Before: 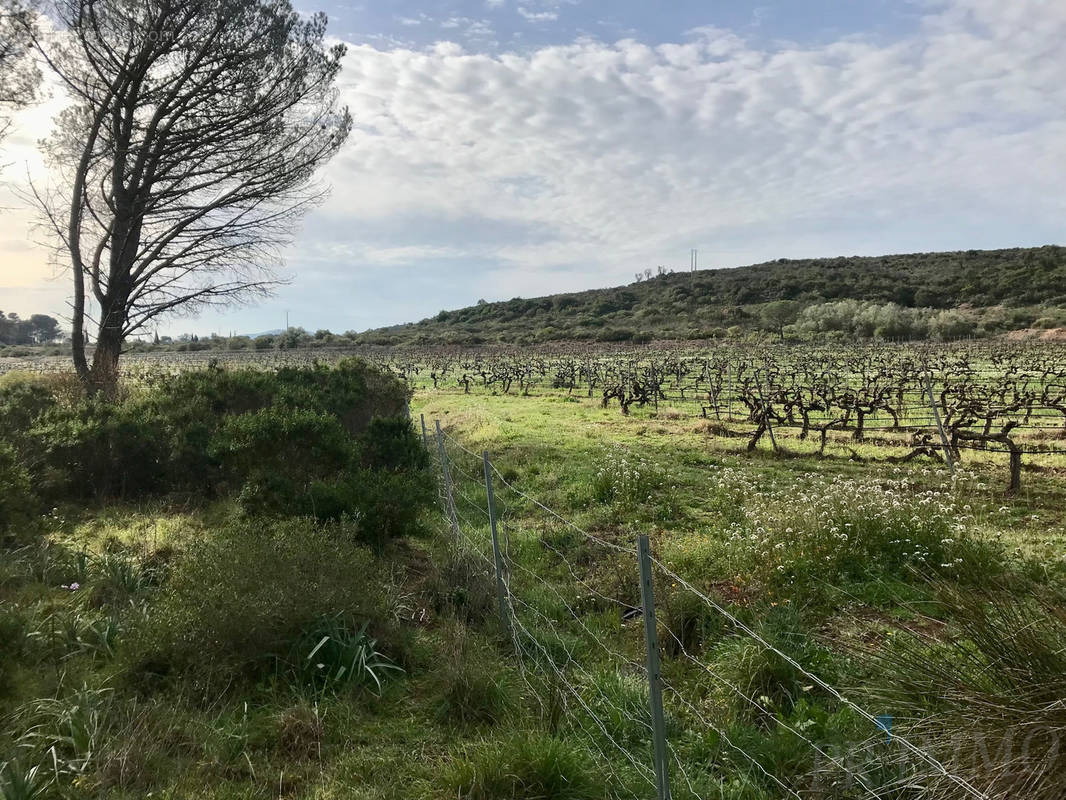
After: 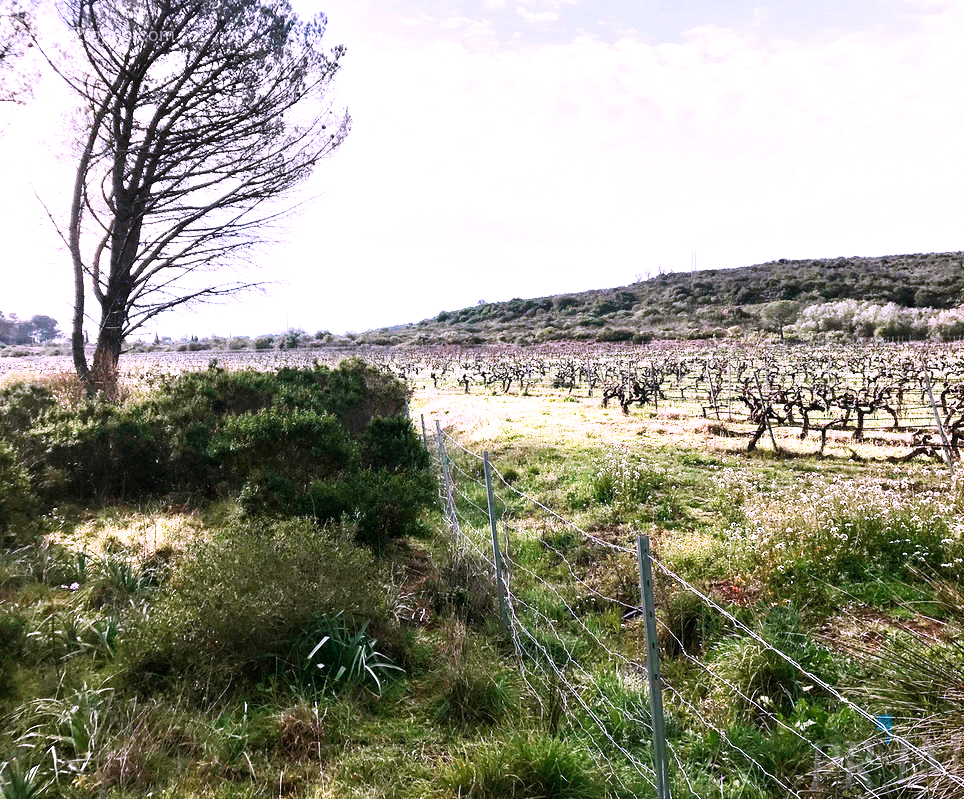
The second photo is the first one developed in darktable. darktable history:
color correction: highlights a* 15.16, highlights b* -25.1
levels: black 0.081%, levels [0, 0.476, 0.951]
crop: right 9.478%, bottom 0.025%
base curve: curves: ch0 [(0, 0) (0.007, 0.004) (0.027, 0.03) (0.046, 0.07) (0.207, 0.54) (0.442, 0.872) (0.673, 0.972) (1, 1)], preserve colors none
